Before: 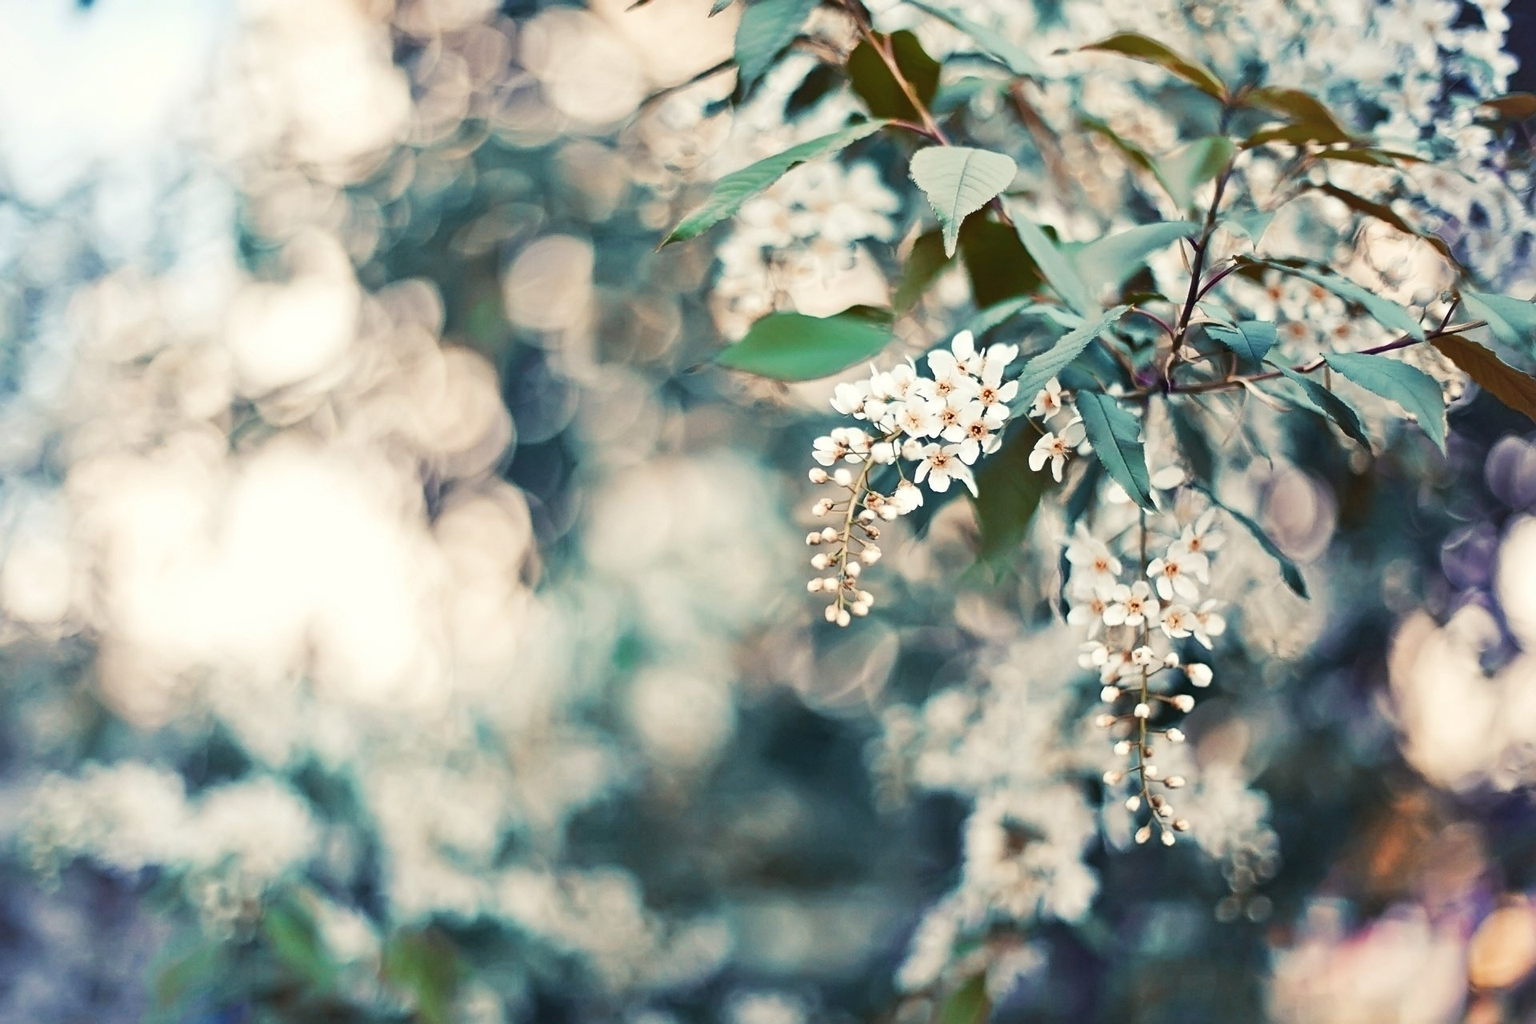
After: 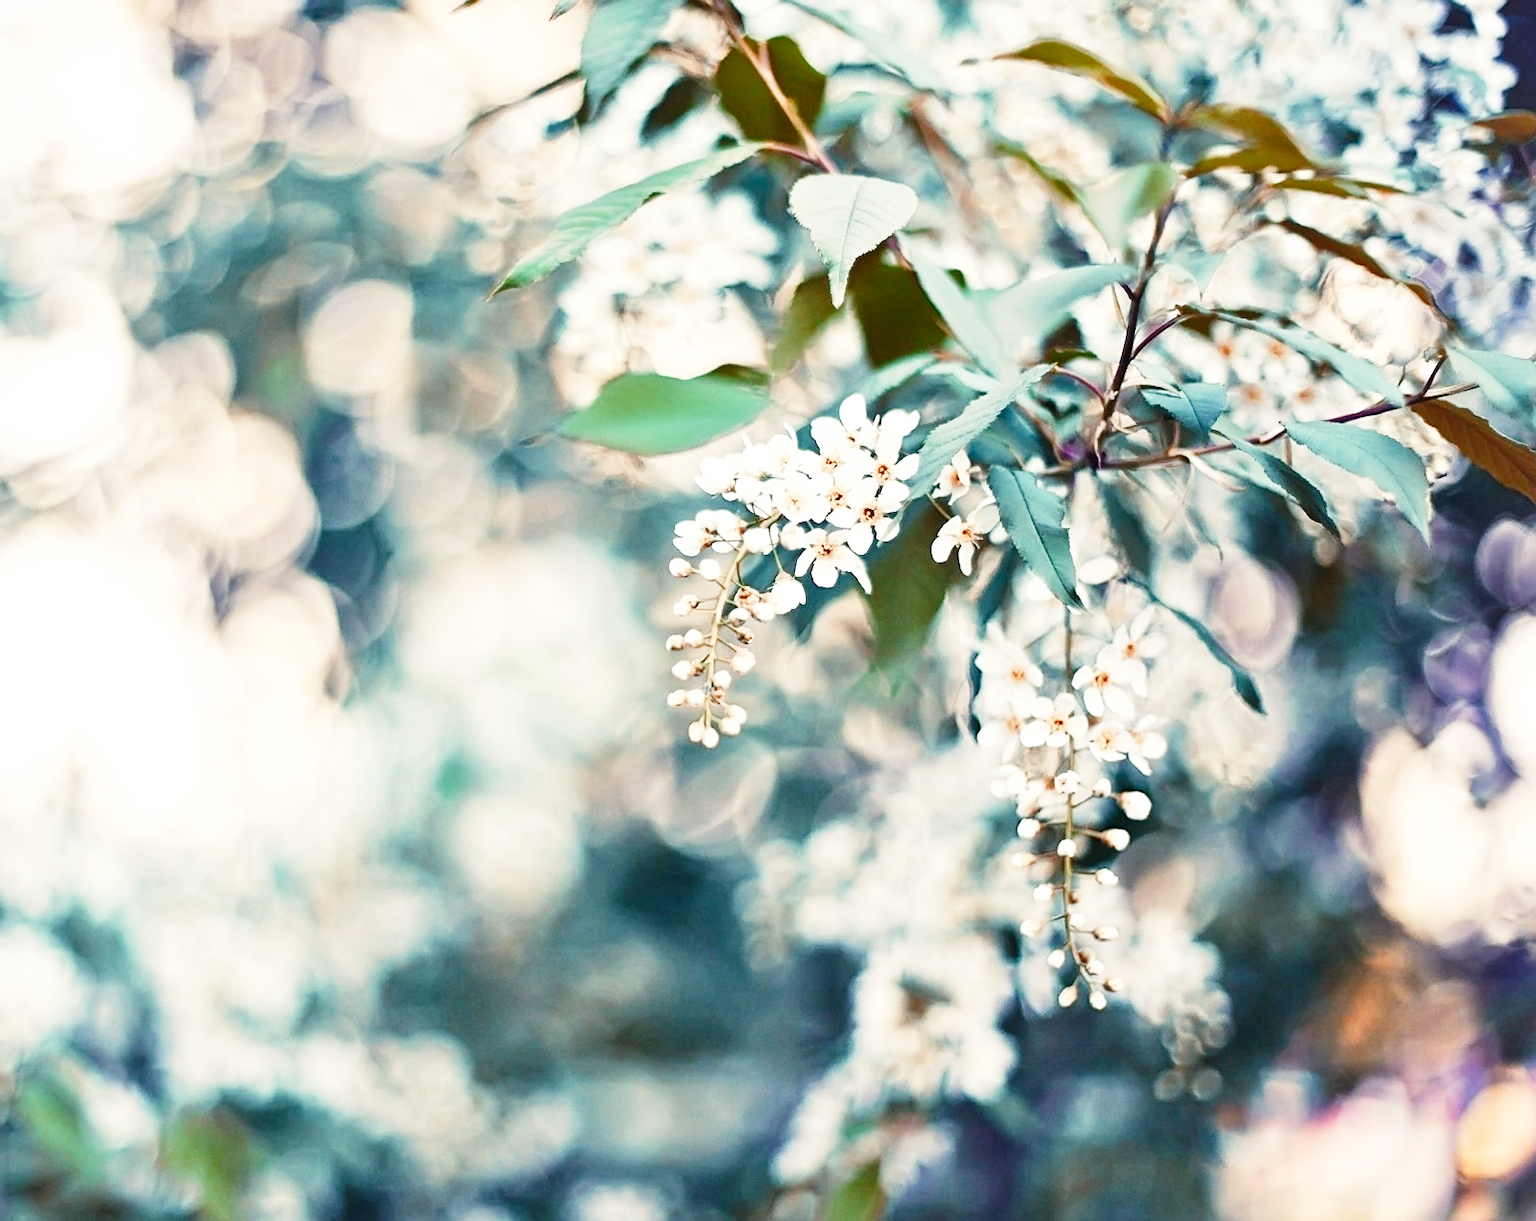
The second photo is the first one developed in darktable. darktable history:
crop: left 16.154%
base curve: curves: ch0 [(0, 0) (0.008, 0.007) (0.022, 0.029) (0.048, 0.089) (0.092, 0.197) (0.191, 0.399) (0.275, 0.534) (0.357, 0.65) (0.477, 0.78) (0.542, 0.833) (0.799, 0.973) (1, 1)], preserve colors none
